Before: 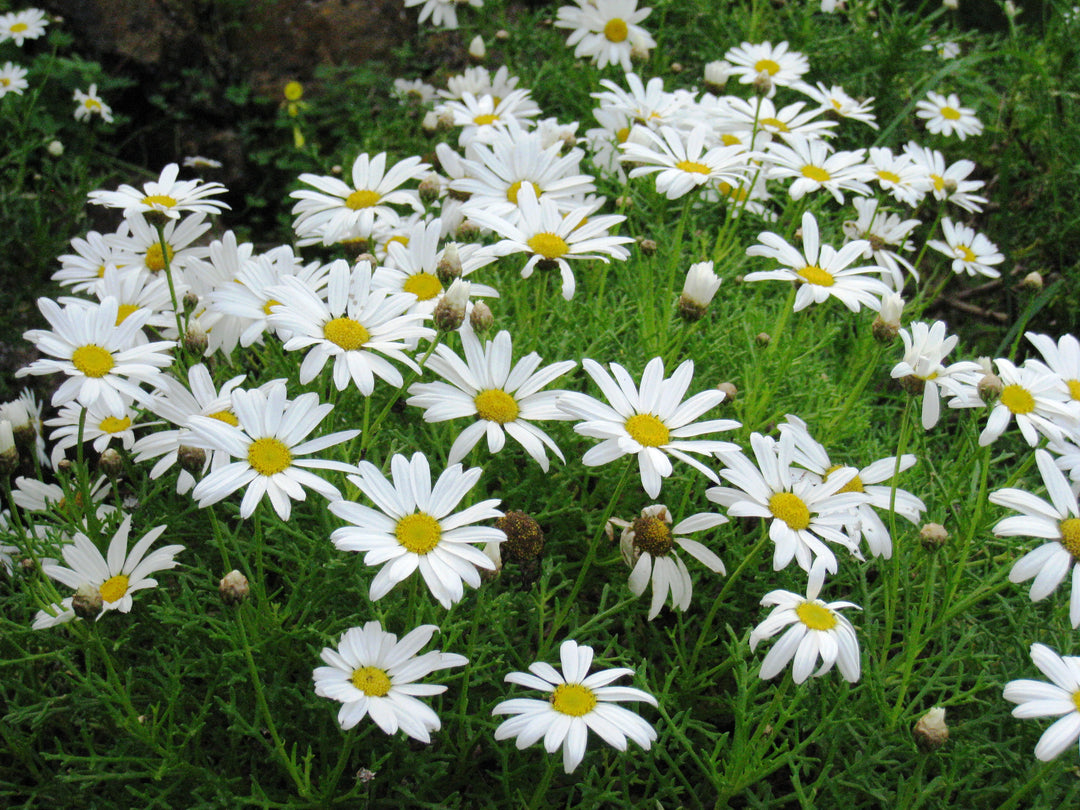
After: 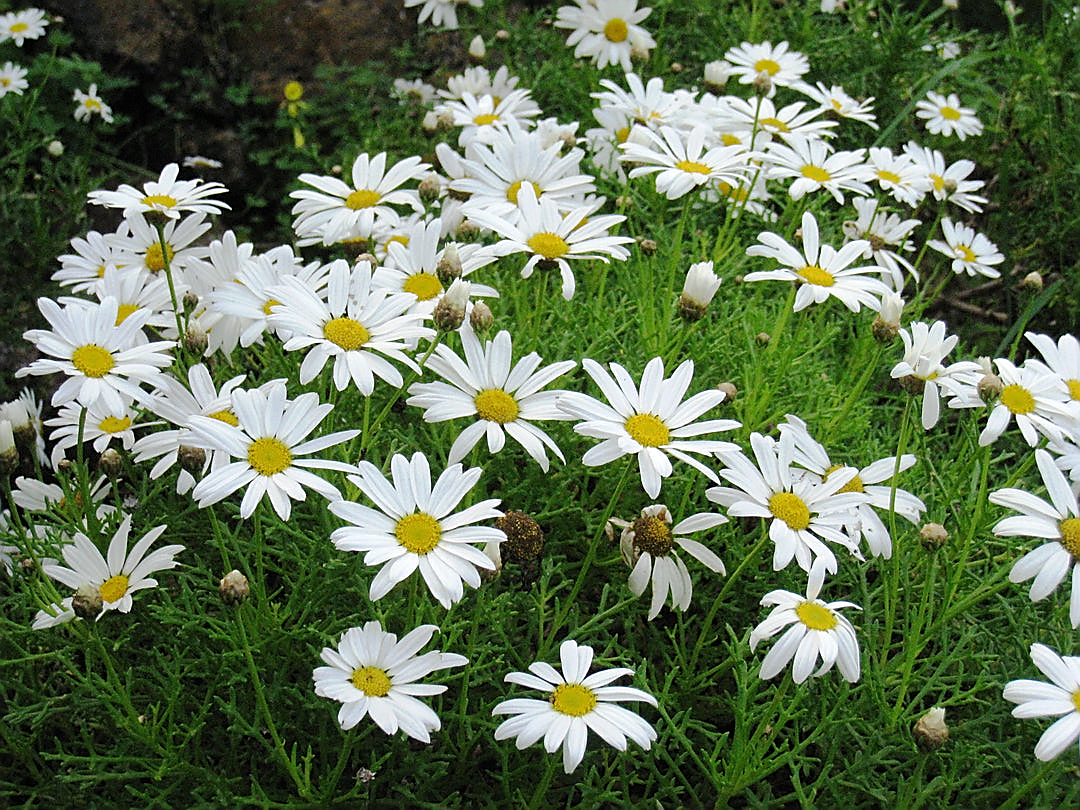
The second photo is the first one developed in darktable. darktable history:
sharpen: radius 1.35, amount 1.241, threshold 0.683
